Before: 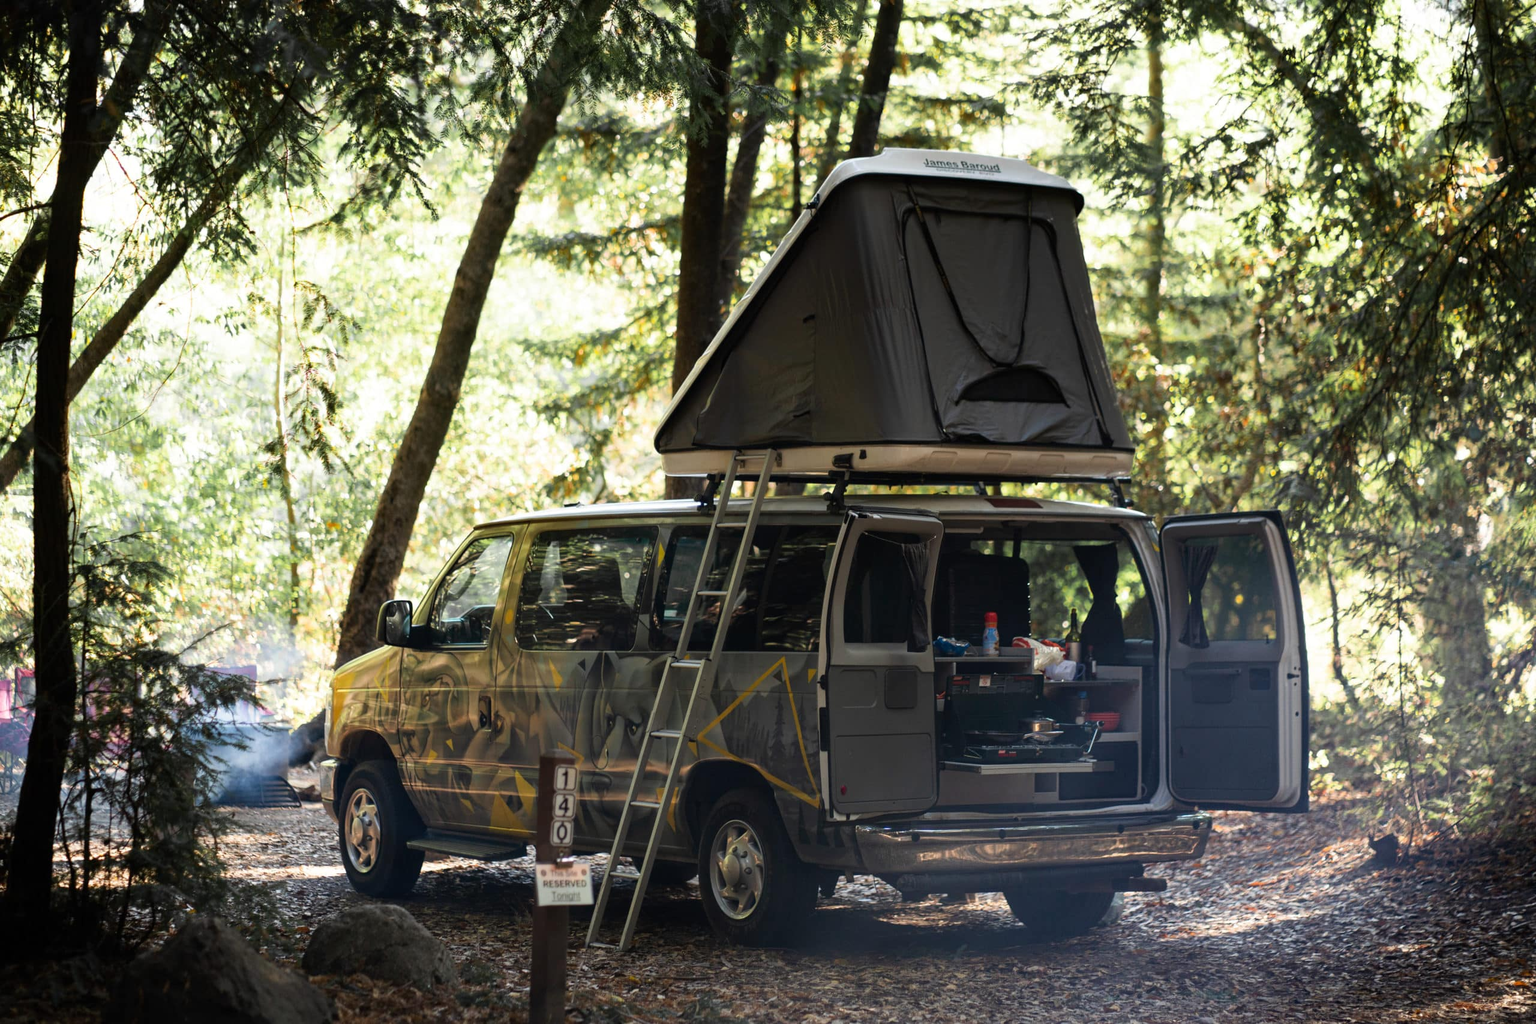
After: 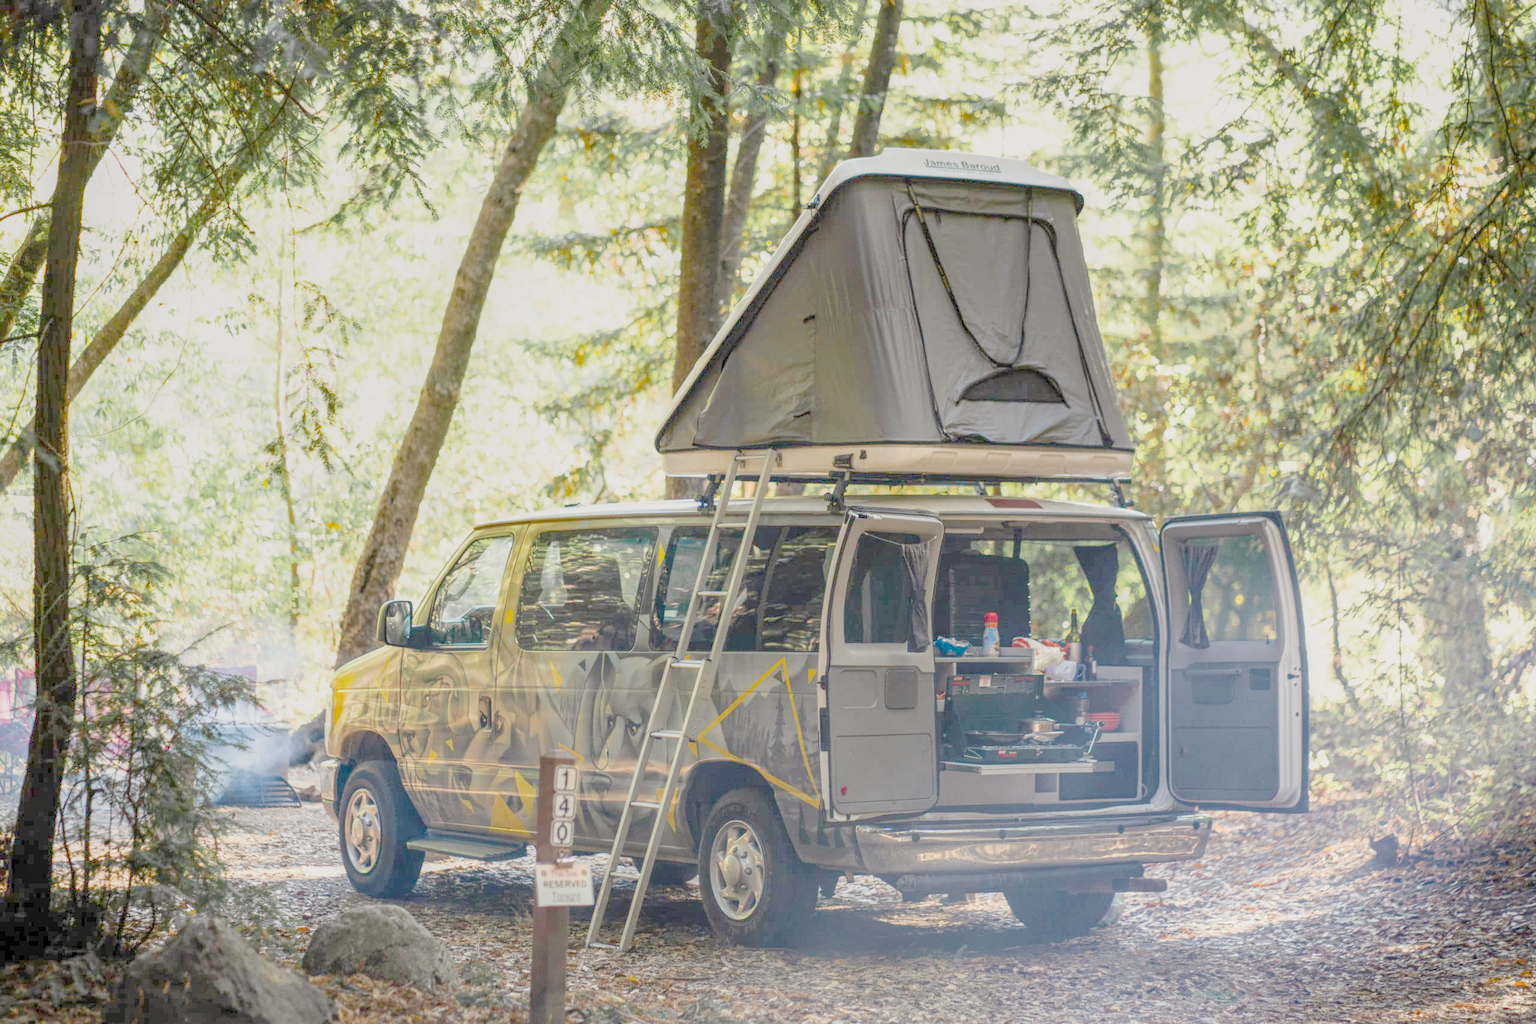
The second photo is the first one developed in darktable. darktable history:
exposure: exposure 0.6 EV
filmic rgb: black relative exposure -6.59 EV, white relative exposure 4.71 EV, hardness 3.13, contrast 0.805
local contrast: highlights 74%, shadows 55%, detail 176%, midtone range 0.207
color balance rgb: perceptual saturation grading › global saturation 34.05%, global vibrance 5.56%
color calibration: x 0.342, y 0.356, temperature 5122 K
